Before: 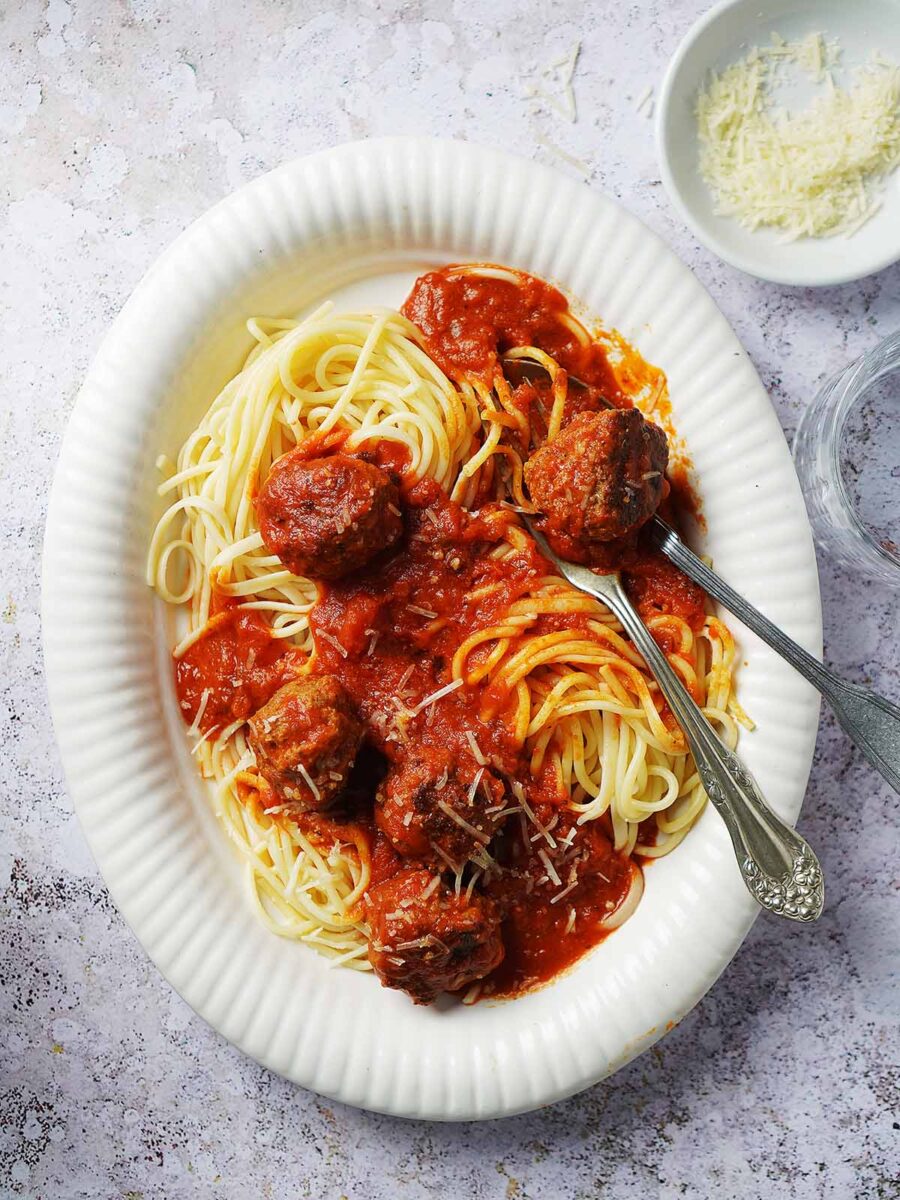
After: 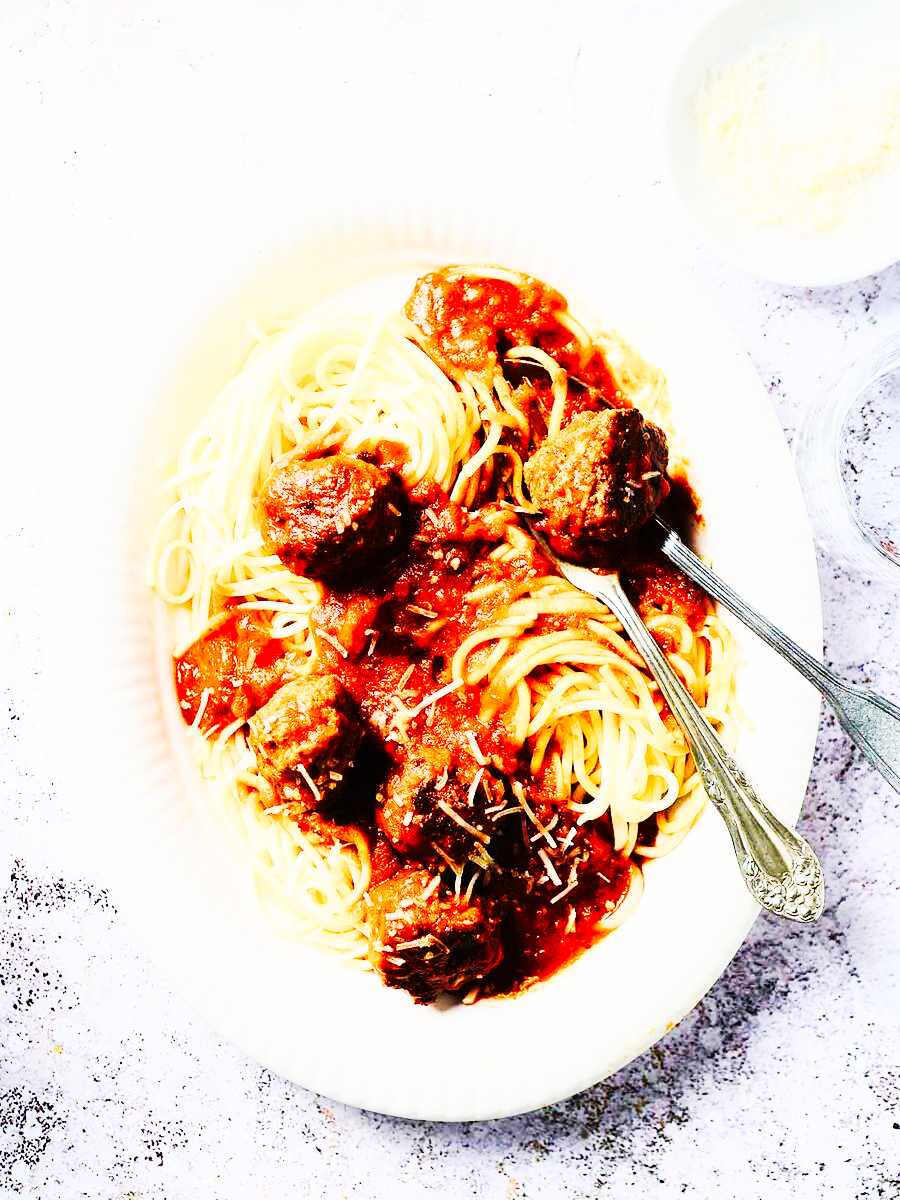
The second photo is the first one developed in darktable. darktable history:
tone curve: curves: ch0 [(0, 0) (0.003, 0.005) (0.011, 0.011) (0.025, 0.02) (0.044, 0.03) (0.069, 0.041) (0.1, 0.062) (0.136, 0.089) (0.177, 0.135) (0.224, 0.189) (0.277, 0.259) (0.335, 0.373) (0.399, 0.499) (0.468, 0.622) (0.543, 0.724) (0.623, 0.807) (0.709, 0.868) (0.801, 0.916) (0.898, 0.964) (1, 1)], preserve colors none
rgb curve: curves: ch0 [(0, 0) (0.21, 0.15) (0.24, 0.21) (0.5, 0.75) (0.75, 0.96) (0.89, 0.99) (1, 1)]; ch1 [(0, 0.02) (0.21, 0.13) (0.25, 0.2) (0.5, 0.67) (0.75, 0.9) (0.89, 0.97) (1, 1)]; ch2 [(0, 0.02) (0.21, 0.13) (0.25, 0.2) (0.5, 0.67) (0.75, 0.9) (0.89, 0.97) (1, 1)], compensate middle gray true
white balance: emerald 1
color balance rgb: shadows lift › chroma 1%, shadows lift › hue 113°, highlights gain › chroma 0.2%, highlights gain › hue 333°, perceptual saturation grading › global saturation 20%, perceptual saturation grading › highlights -50%, perceptual saturation grading › shadows 25%, contrast -10%
